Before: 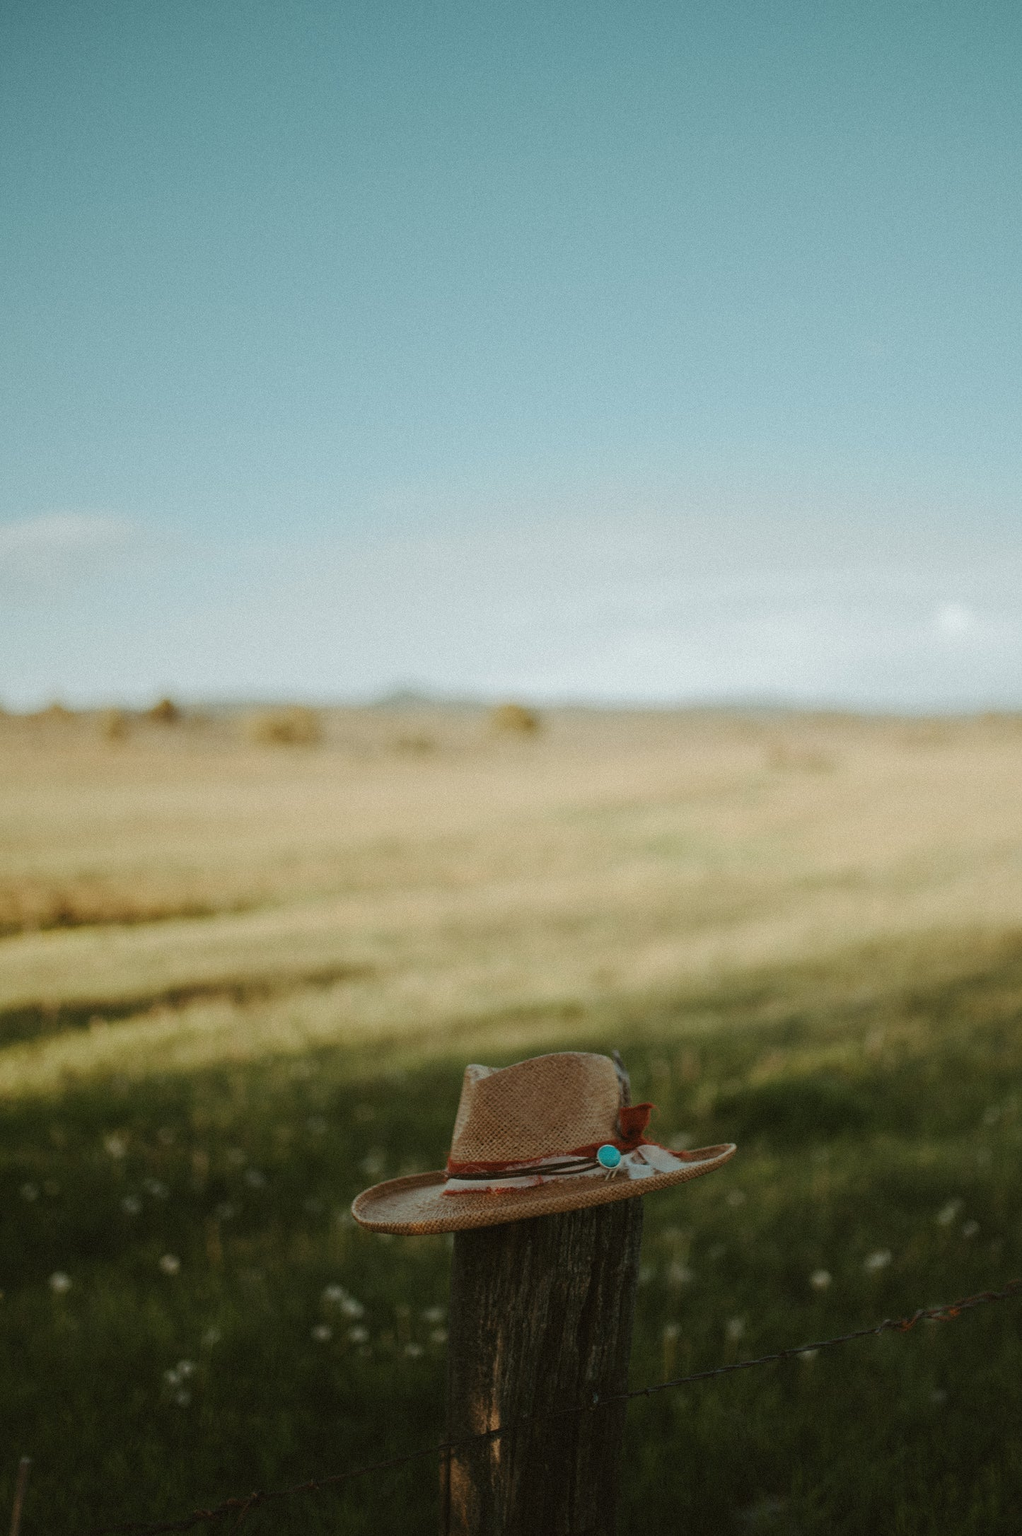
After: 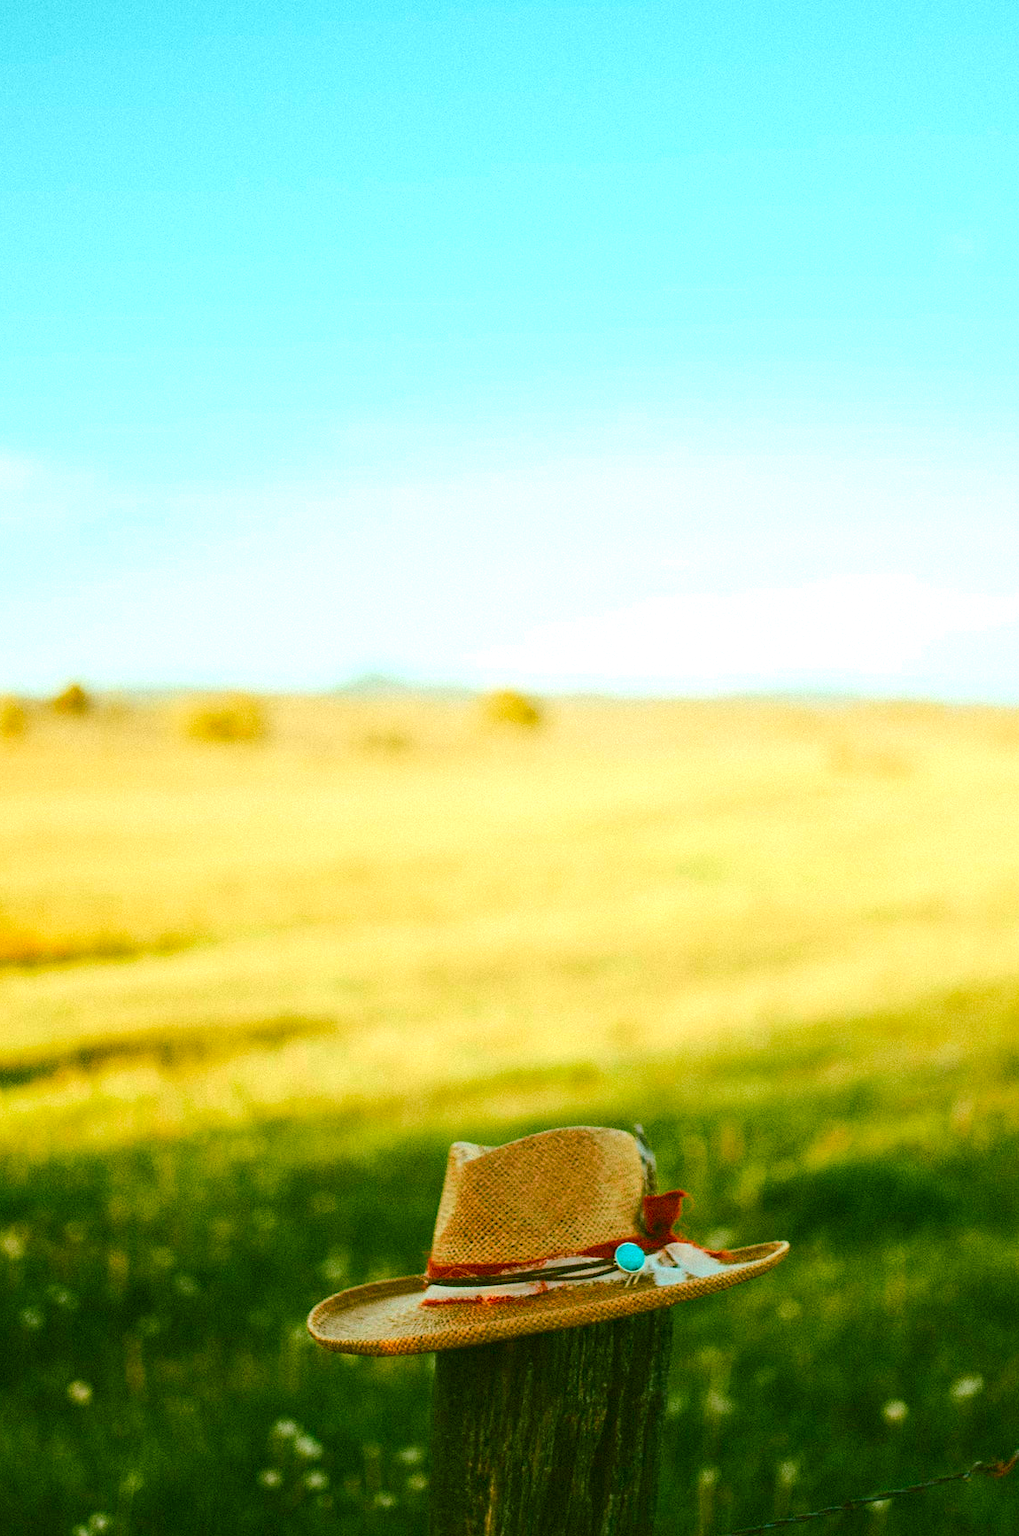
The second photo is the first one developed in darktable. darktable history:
exposure: black level correction 0, exposure 1 EV, compensate exposure bias true, compensate highlight preservation false
tone curve: curves: ch0 [(0, 0) (0.126, 0.086) (0.338, 0.327) (0.494, 0.55) (0.703, 0.762) (1, 1)]; ch1 [(0, 0) (0.346, 0.324) (0.45, 0.431) (0.5, 0.5) (0.522, 0.517) (0.55, 0.578) (1, 1)]; ch2 [(0, 0) (0.44, 0.424) (0.501, 0.499) (0.554, 0.563) (0.622, 0.667) (0.707, 0.746) (1, 1)], color space Lab, independent channels
color balance rgb: shadows lift › chroma 11.416%, shadows lift › hue 130.79°, power › luminance 3.393%, power › hue 230.24°, perceptual saturation grading › global saturation 42.708%, global vibrance 25.046%
crop and rotate: left 10.381%, top 9.971%, right 9.919%, bottom 10.173%
